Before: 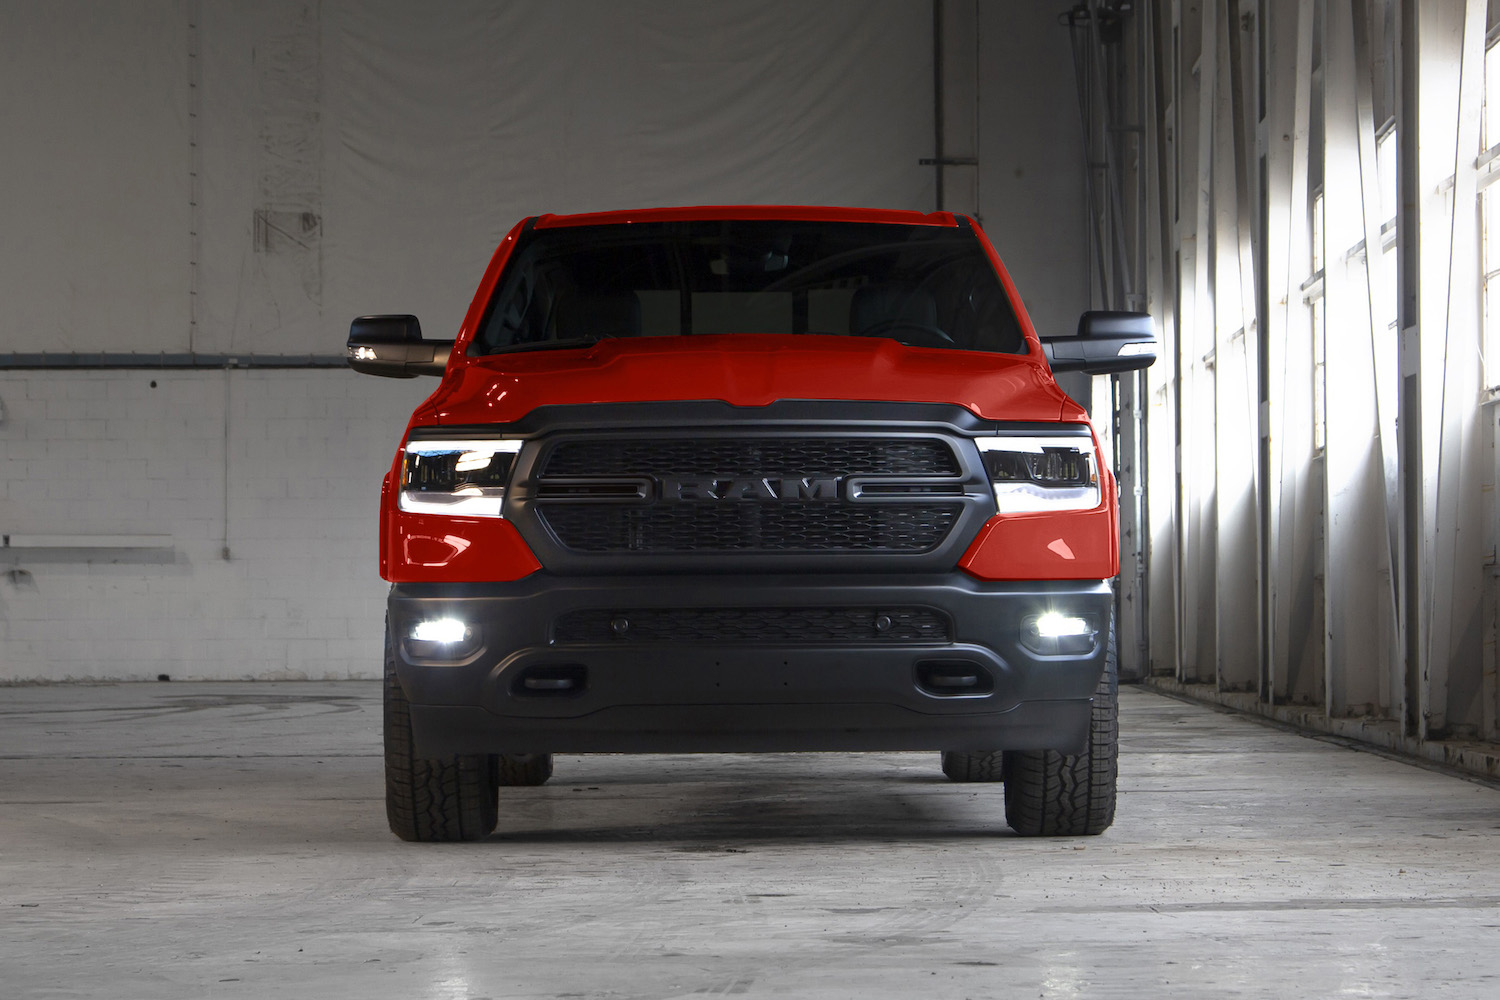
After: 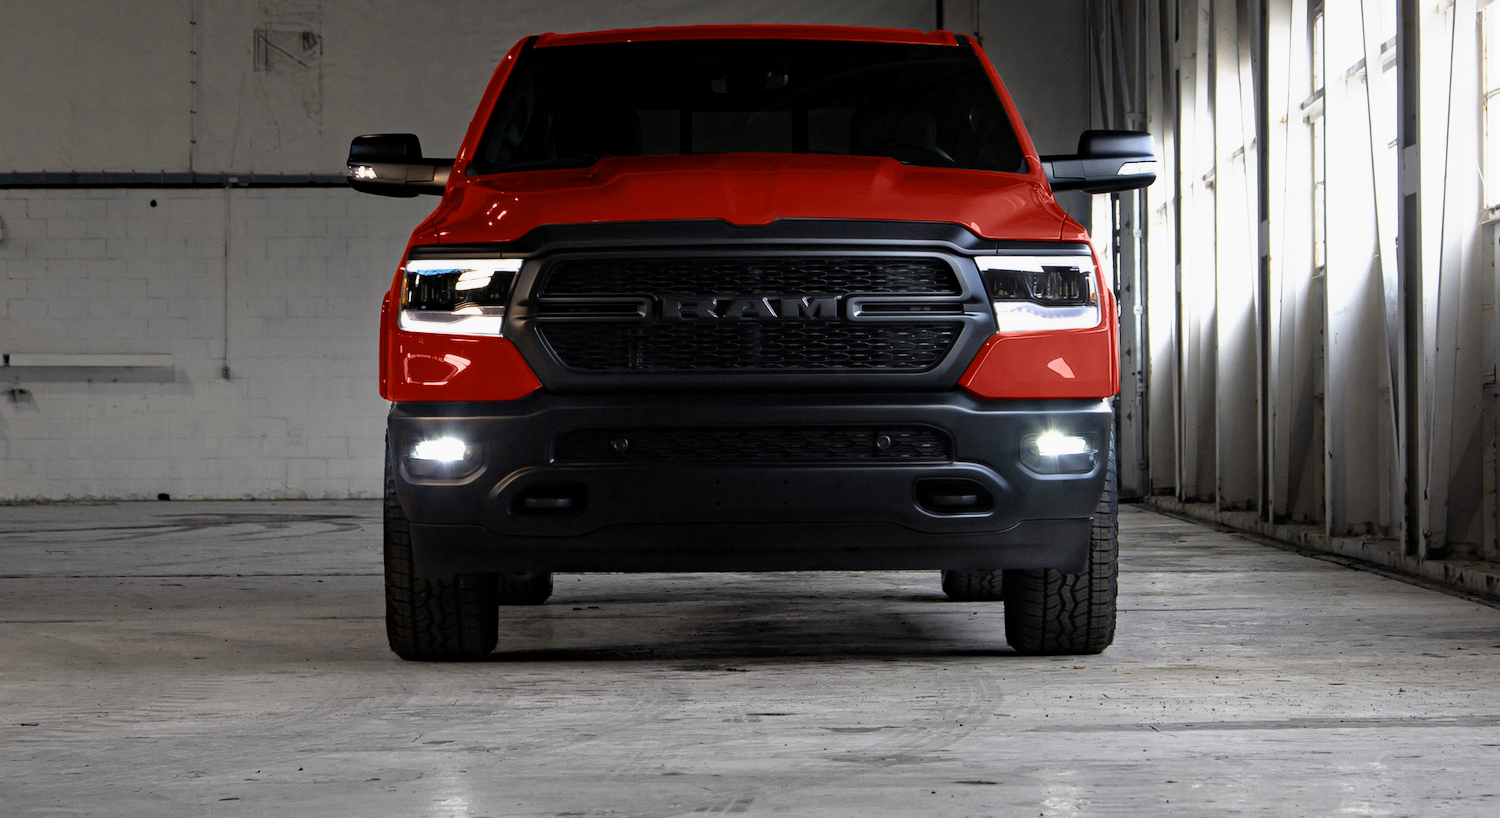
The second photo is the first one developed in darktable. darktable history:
crop and rotate: top 18.15%
haze removal: strength 0.282, distance 0.246, compatibility mode true, adaptive false
filmic rgb: black relative exposure -12.11 EV, white relative exposure 2.81 EV, target black luminance 0%, hardness 8.13, latitude 70.5%, contrast 1.14, highlights saturation mix 10.42%, shadows ↔ highlights balance -0.386%
